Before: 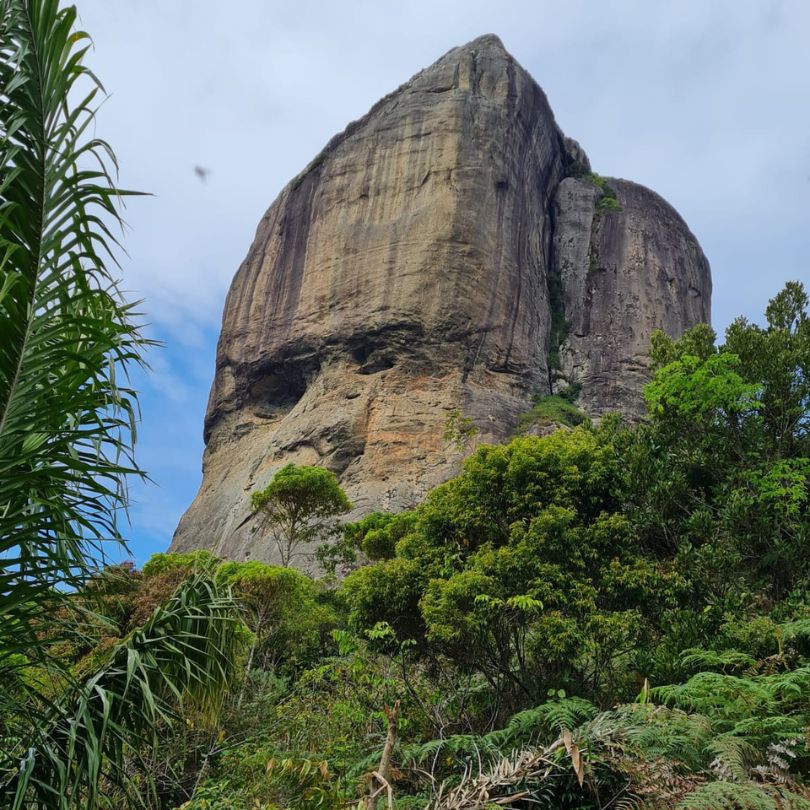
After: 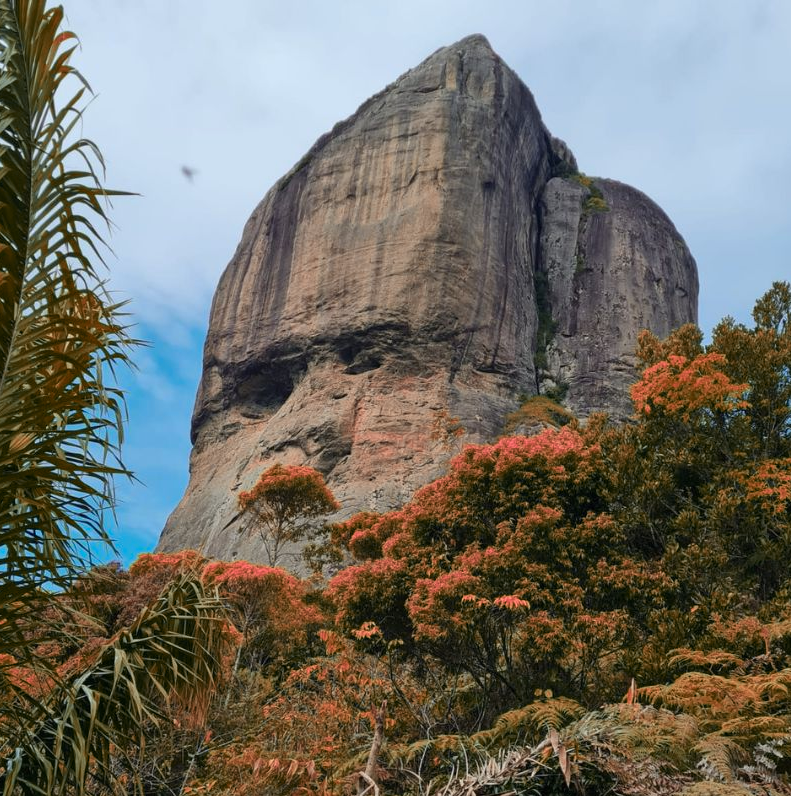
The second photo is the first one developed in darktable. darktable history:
crop and rotate: left 1.611%, right 0.73%, bottom 1.645%
color zones: curves: ch2 [(0, 0.488) (0.143, 0.417) (0.286, 0.212) (0.429, 0.179) (0.571, 0.154) (0.714, 0.415) (0.857, 0.495) (1, 0.488)]
